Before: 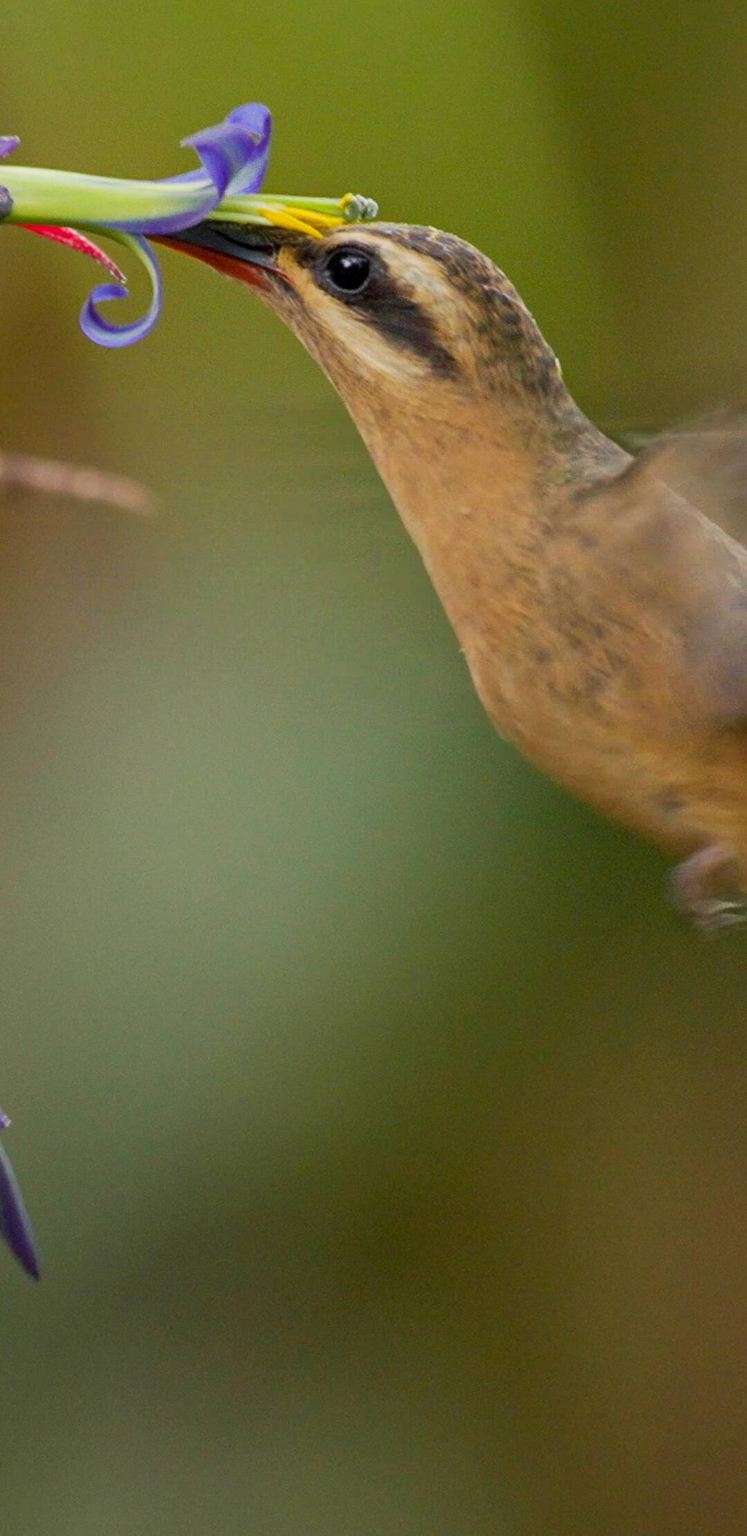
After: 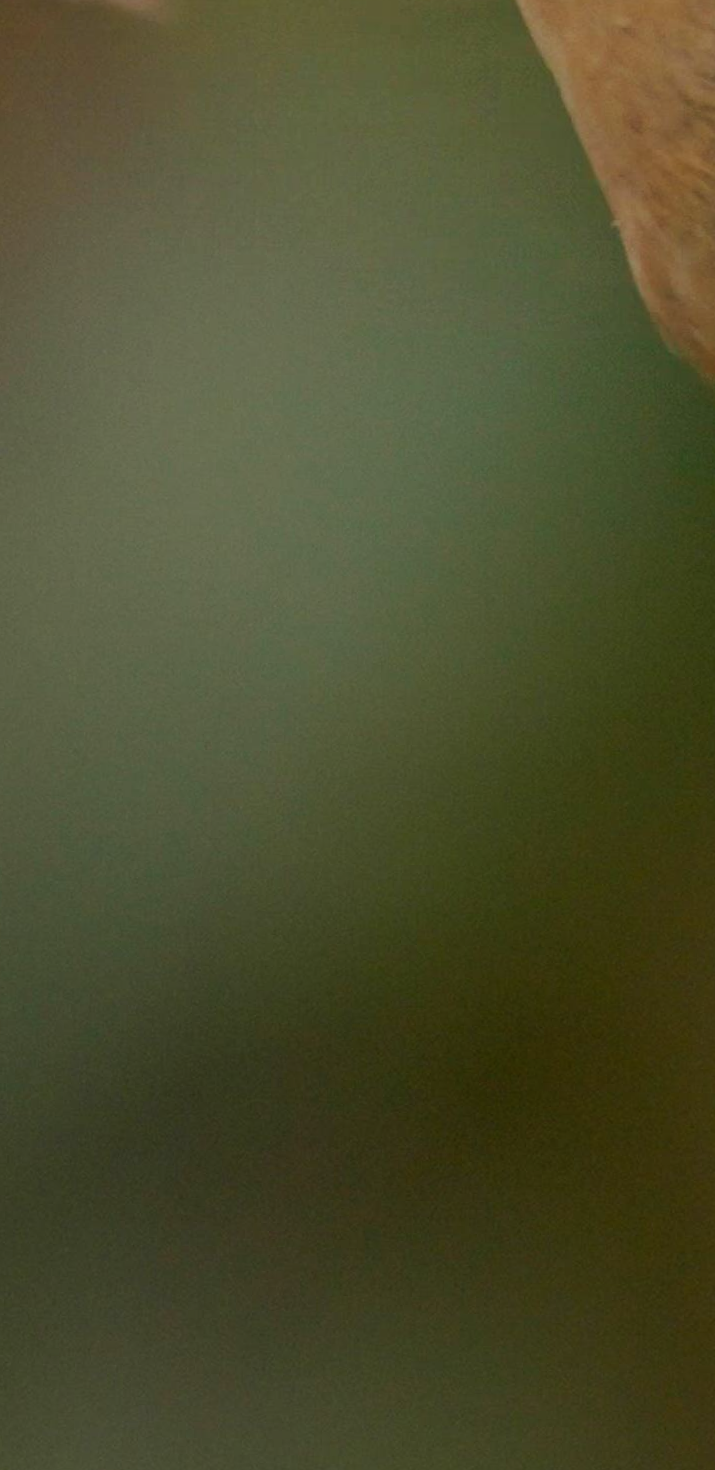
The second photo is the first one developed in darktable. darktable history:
rotate and perspective: automatic cropping off
exposure: black level correction 0, exposure -0.721 EV, compensate highlight preservation false
crop and rotate: angle -0.82°, left 3.85%, top 31.828%, right 27.992%
